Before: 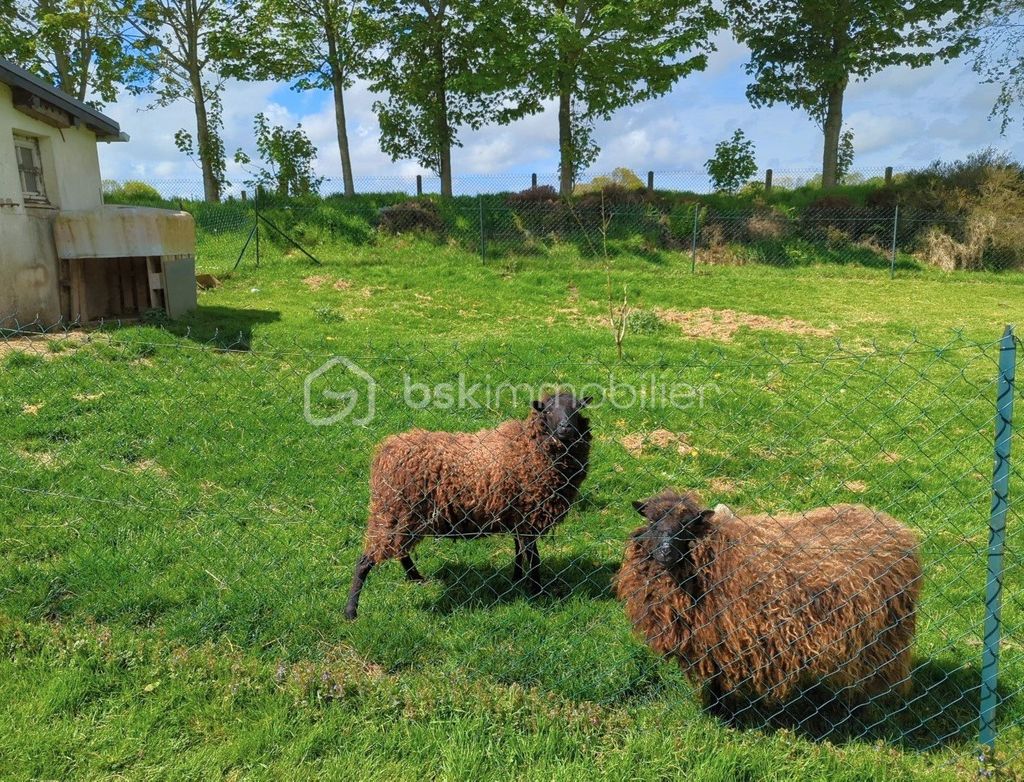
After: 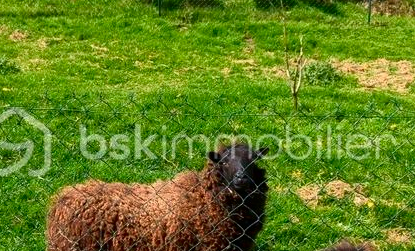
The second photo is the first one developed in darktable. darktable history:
contrast brightness saturation: contrast 0.194, brightness -0.11, saturation 0.206
crop: left 31.732%, top 31.897%, right 27.68%, bottom 35.984%
